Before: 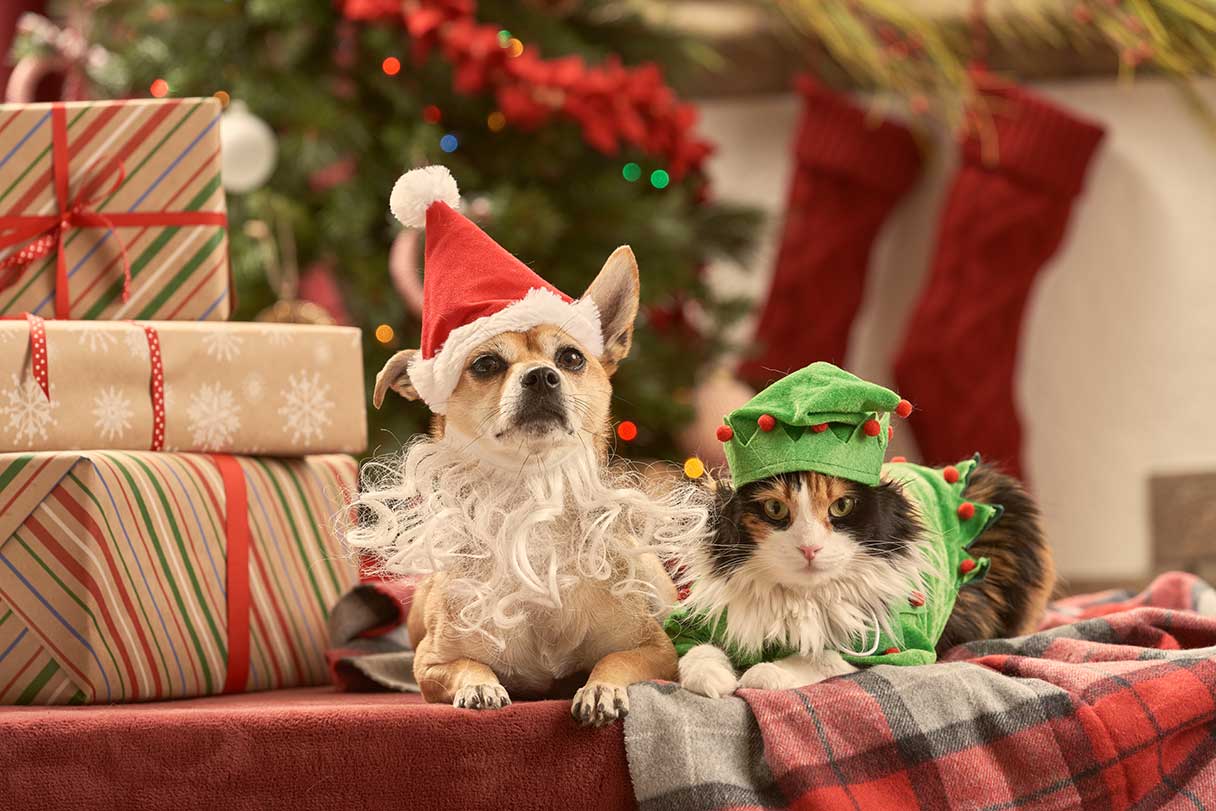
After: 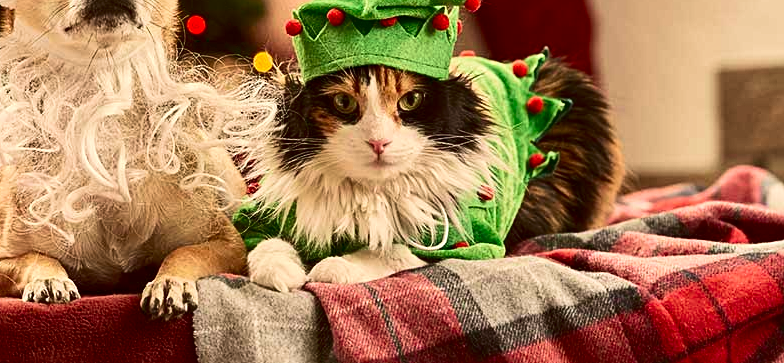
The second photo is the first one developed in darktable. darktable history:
crop and rotate: left 35.509%, top 50.238%, bottom 4.934%
contrast brightness saturation: contrast 0.21, brightness -0.11, saturation 0.21
sharpen: radius 2.167, amount 0.381, threshold 0
velvia: on, module defaults
